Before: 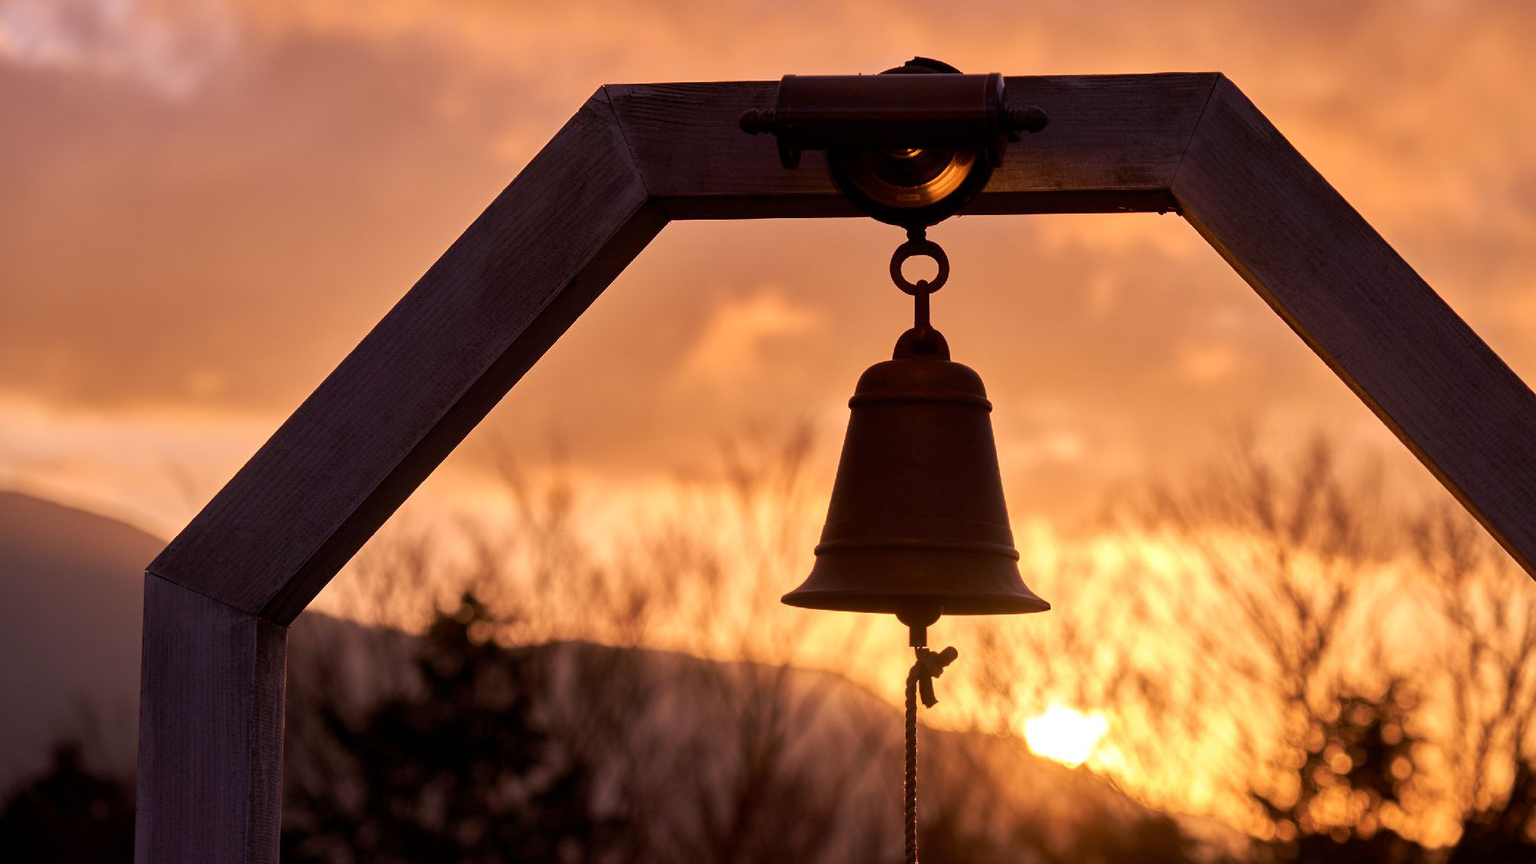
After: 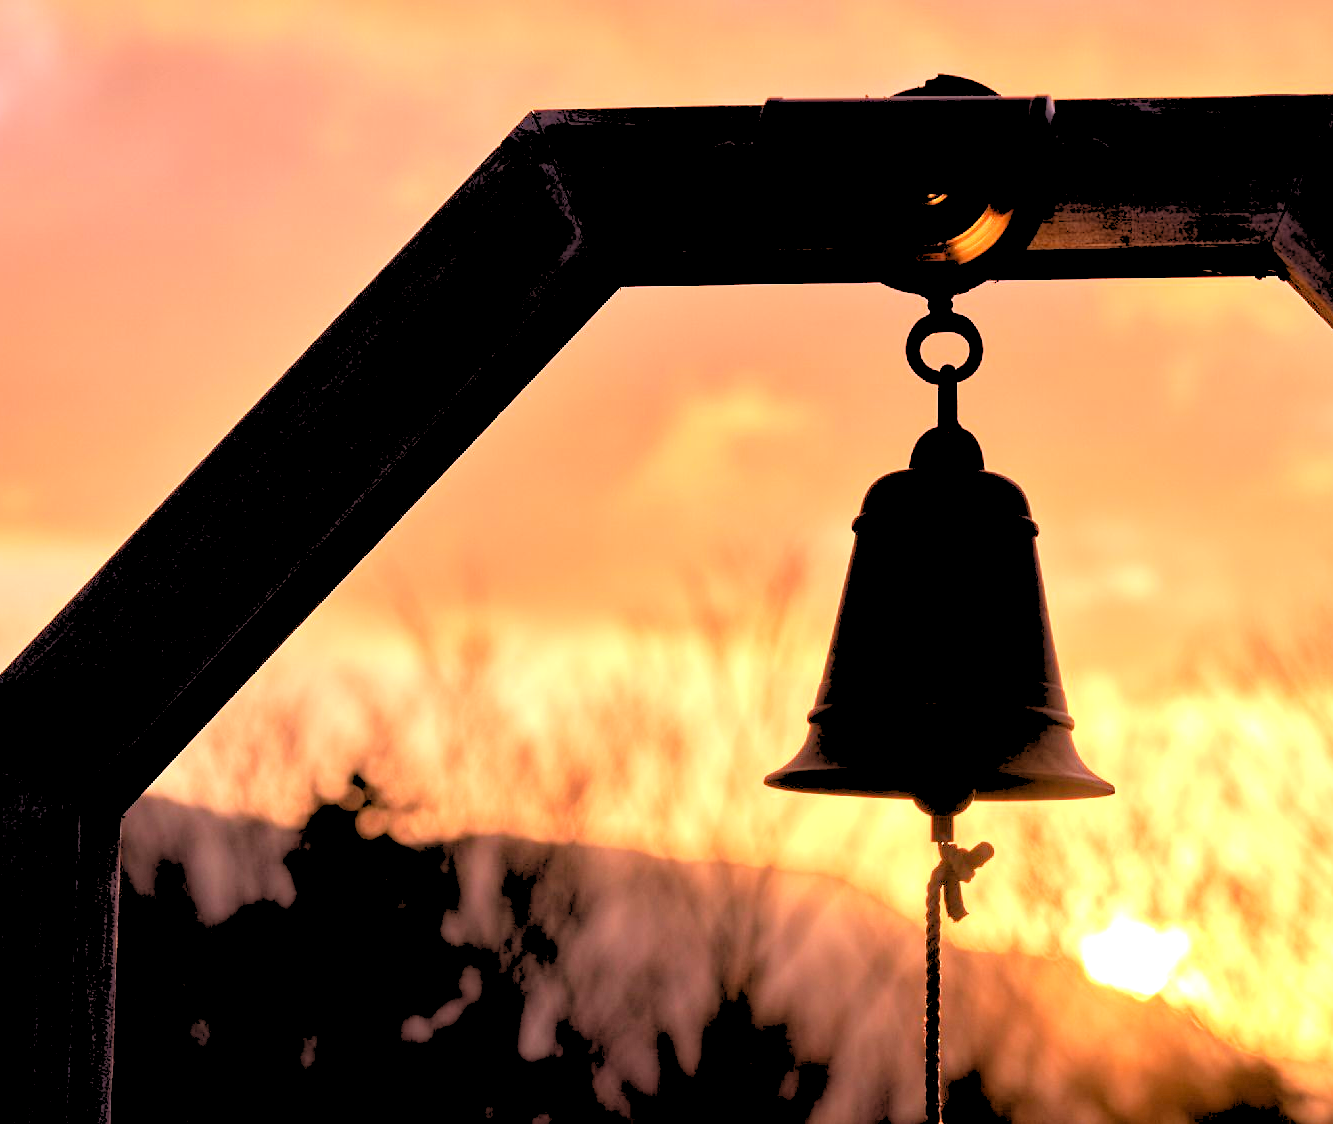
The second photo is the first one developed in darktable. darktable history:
base curve: curves: ch0 [(0, 0) (0.297, 0.298) (1, 1)], preserve colors none
exposure: exposure 0.6 EV, compensate highlight preservation false
crop and rotate: left 12.673%, right 20.66%
rgb levels: levels [[0.027, 0.429, 0.996], [0, 0.5, 1], [0, 0.5, 1]]
